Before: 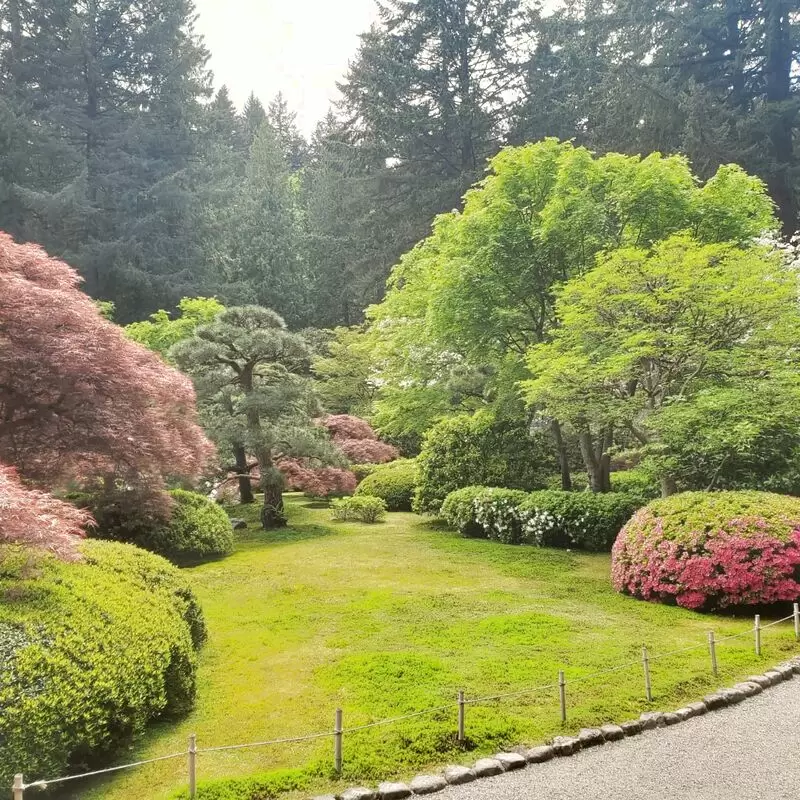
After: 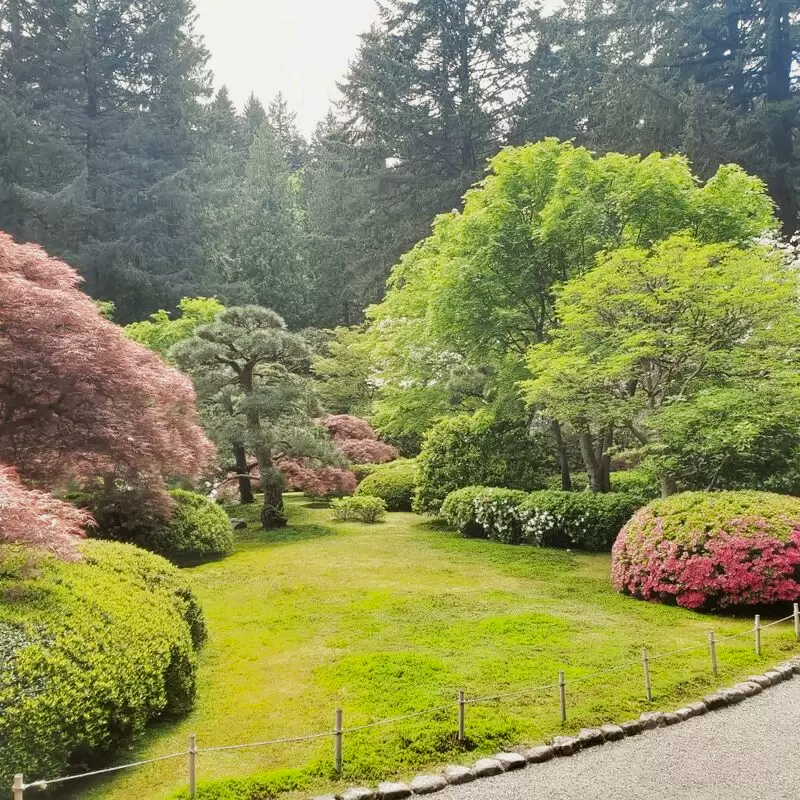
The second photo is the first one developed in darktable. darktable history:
tone curve: curves: ch0 [(0, 0) (0.087, 0.054) (0.281, 0.245) (0.532, 0.514) (0.835, 0.818) (0.994, 0.955)]; ch1 [(0, 0) (0.27, 0.195) (0.406, 0.435) (0.452, 0.474) (0.495, 0.5) (0.514, 0.508) (0.537, 0.556) (0.654, 0.689) (1, 1)]; ch2 [(0, 0) (0.269, 0.299) (0.459, 0.441) (0.498, 0.499) (0.523, 0.52) (0.551, 0.549) (0.633, 0.625) (0.659, 0.681) (0.718, 0.764) (1, 1)], preserve colors none
